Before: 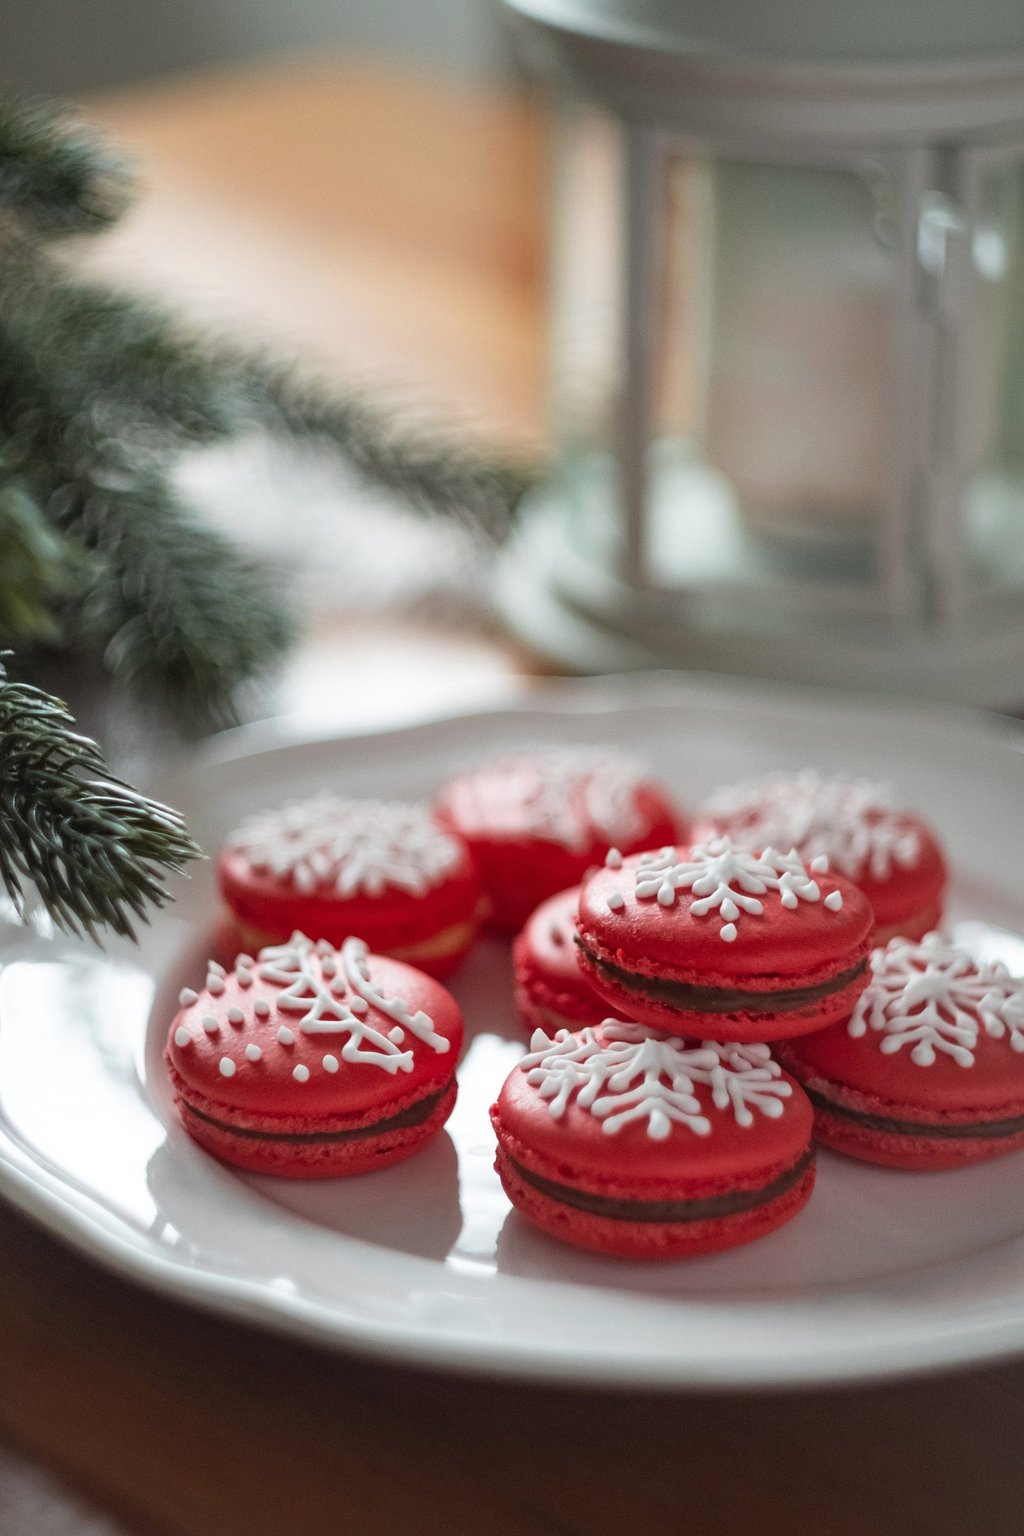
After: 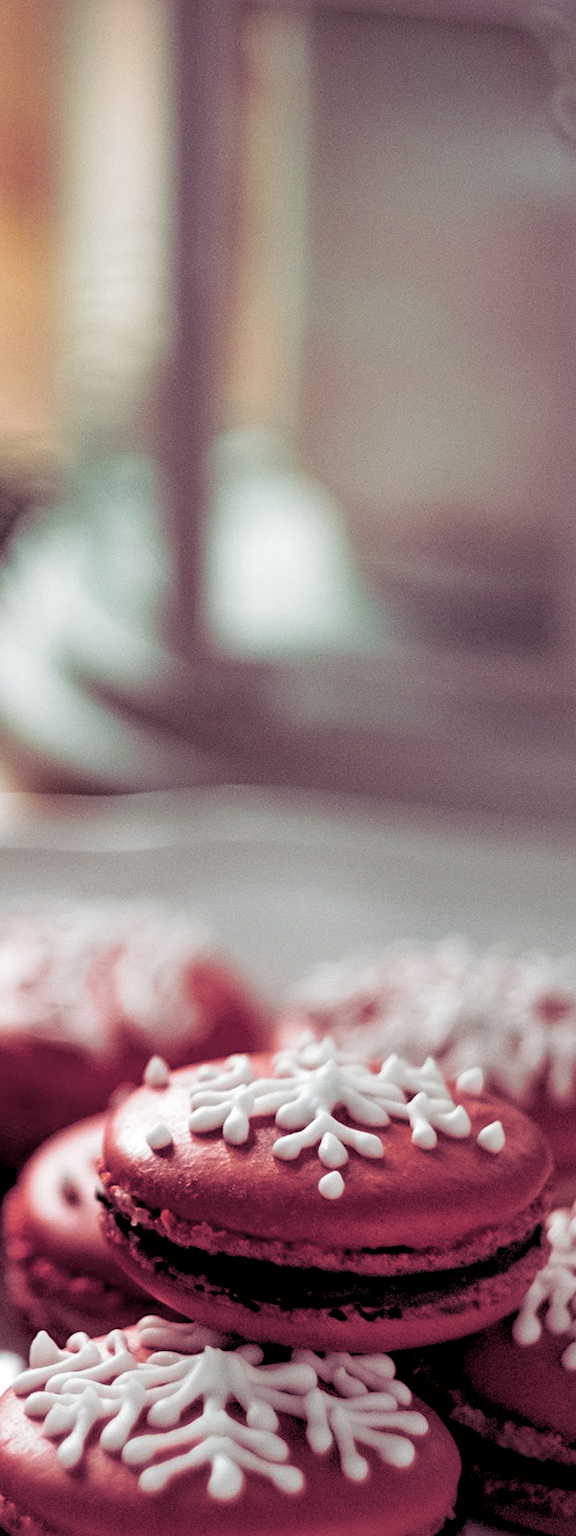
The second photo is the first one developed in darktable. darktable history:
rgb levels: levels [[0.034, 0.472, 0.904], [0, 0.5, 1], [0, 0.5, 1]]
crop and rotate: left 49.936%, top 10.094%, right 13.136%, bottom 24.256%
split-toning: shadows › hue 316.8°, shadows › saturation 0.47, highlights › hue 201.6°, highlights › saturation 0, balance -41.97, compress 28.01%
